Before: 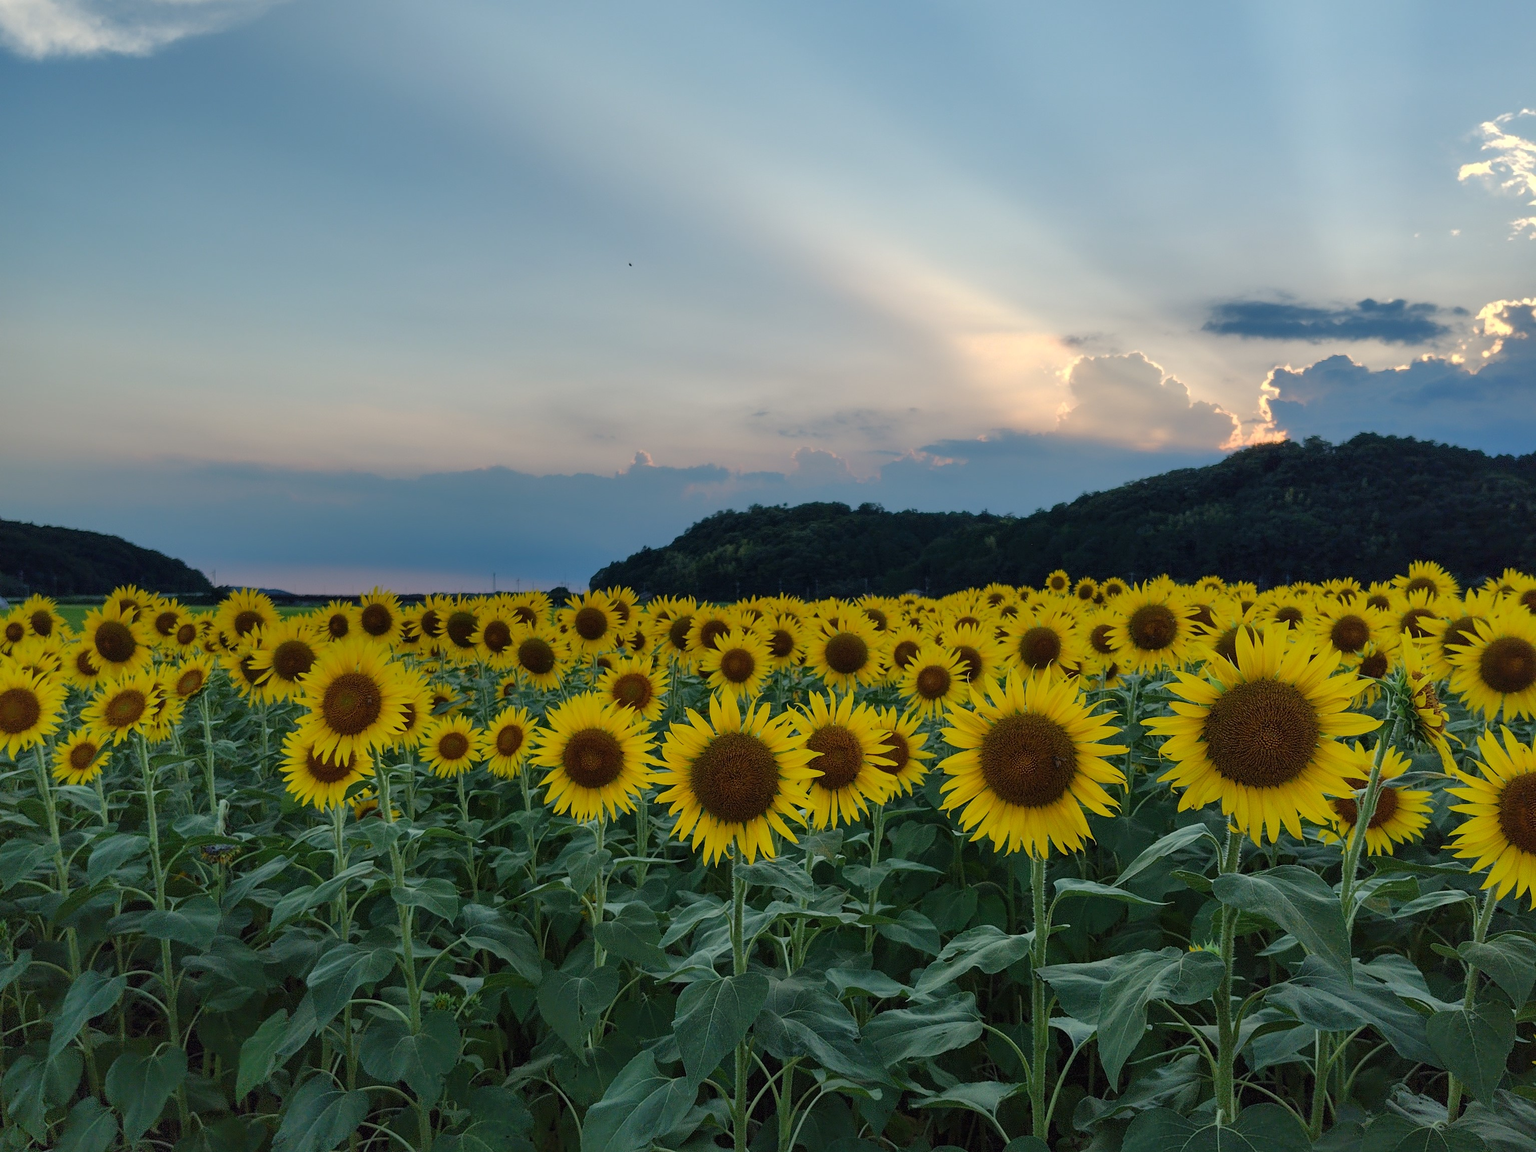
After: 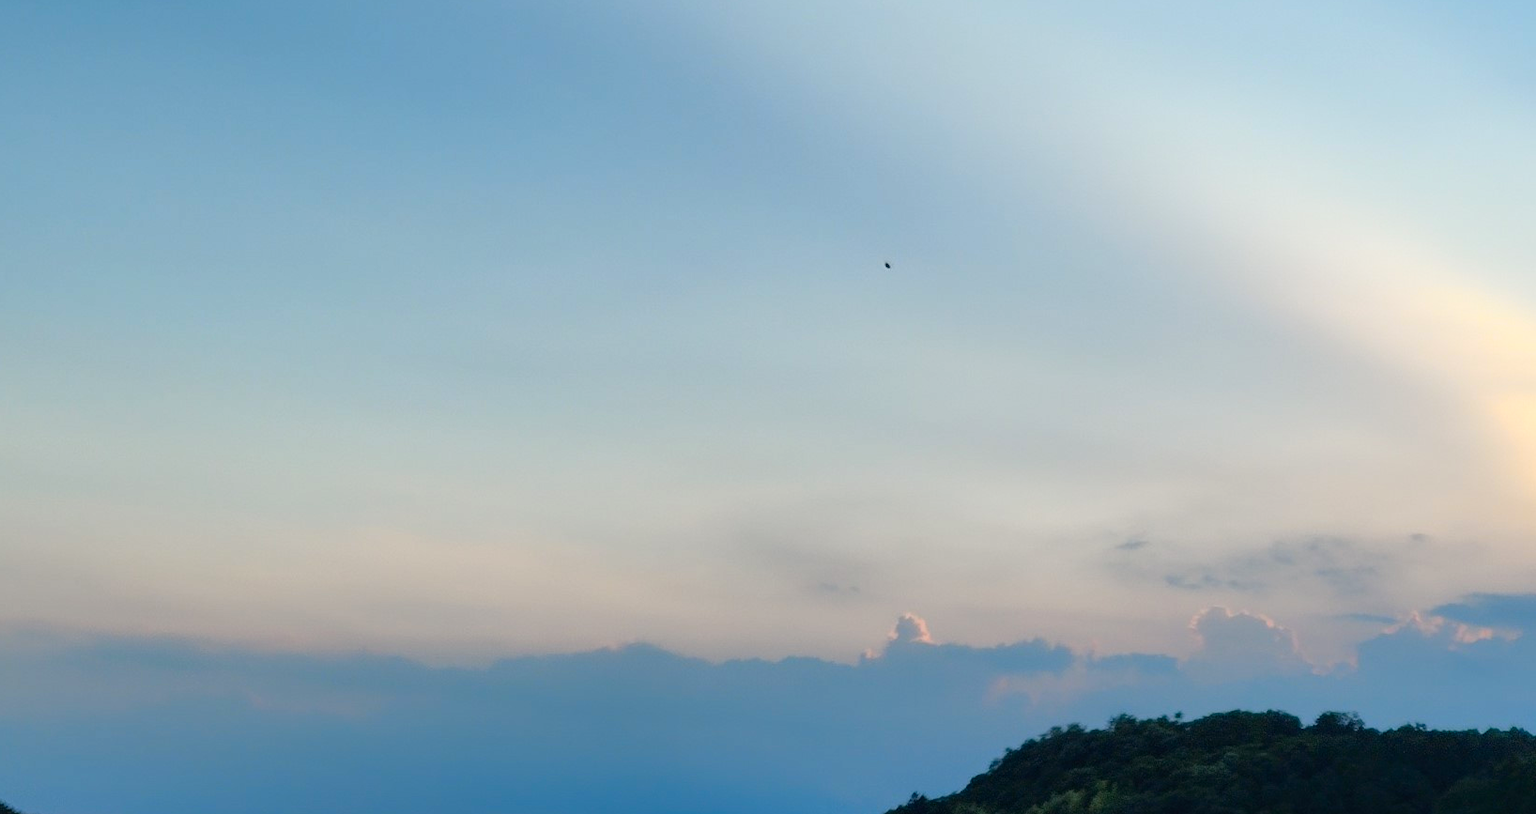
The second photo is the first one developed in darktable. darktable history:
tone curve: curves: ch0 [(0, 0.01) (0.037, 0.032) (0.131, 0.108) (0.275, 0.286) (0.483, 0.517) (0.61, 0.661) (0.697, 0.768) (0.797, 0.876) (0.888, 0.952) (0.997, 0.995)]; ch1 [(0, 0) (0.312, 0.262) (0.425, 0.402) (0.5, 0.5) (0.527, 0.532) (0.556, 0.585) (0.683, 0.706) (0.746, 0.77) (1, 1)]; ch2 [(0, 0) (0.223, 0.185) (0.333, 0.284) (0.432, 0.4) (0.502, 0.502) (0.525, 0.527) (0.545, 0.564) (0.587, 0.613) (0.636, 0.654) (0.711, 0.729) (0.845, 0.855) (0.998, 0.977)], color space Lab, independent channels, preserve colors none
crop: left 10.24%, top 10.73%, right 36.443%, bottom 51.548%
